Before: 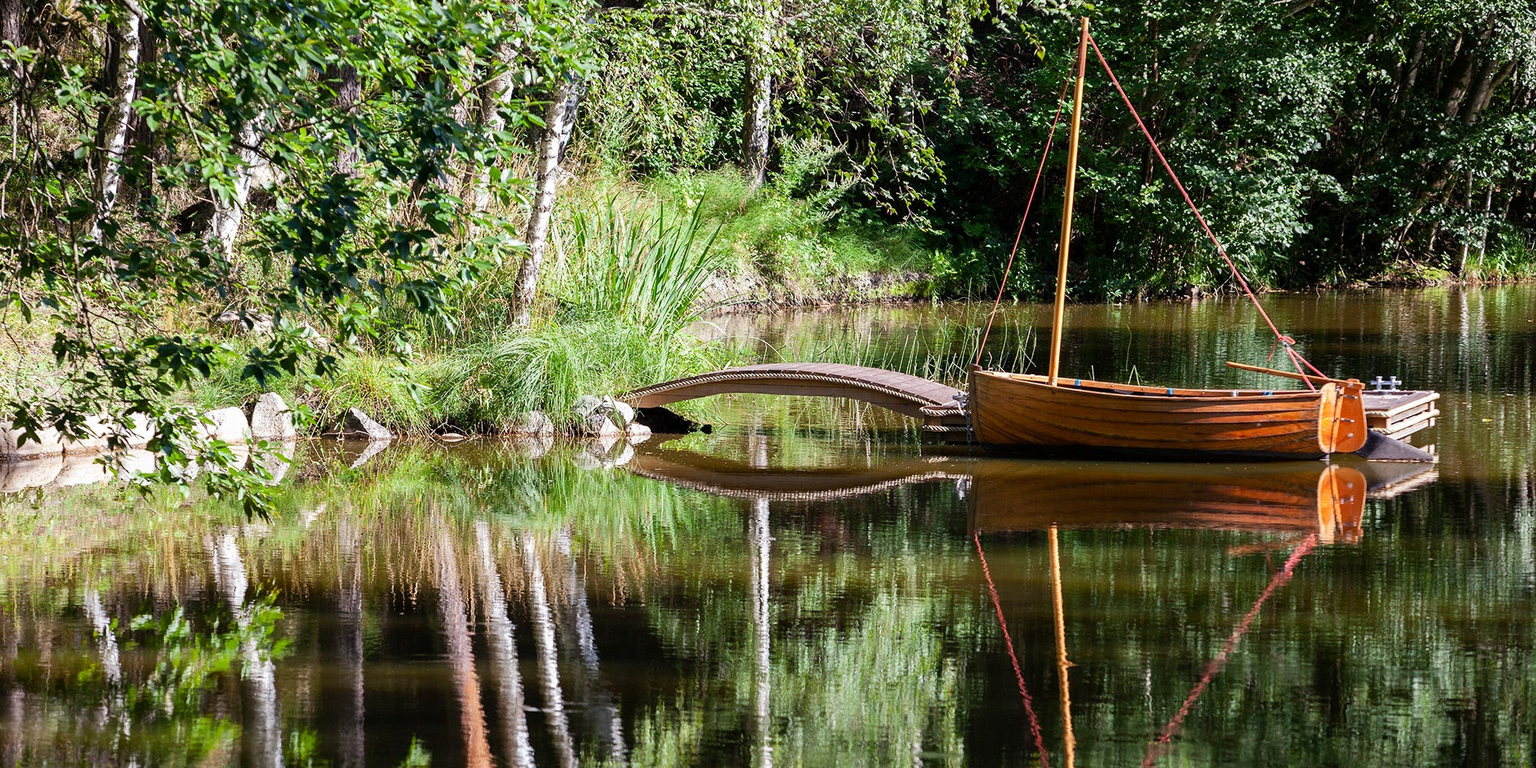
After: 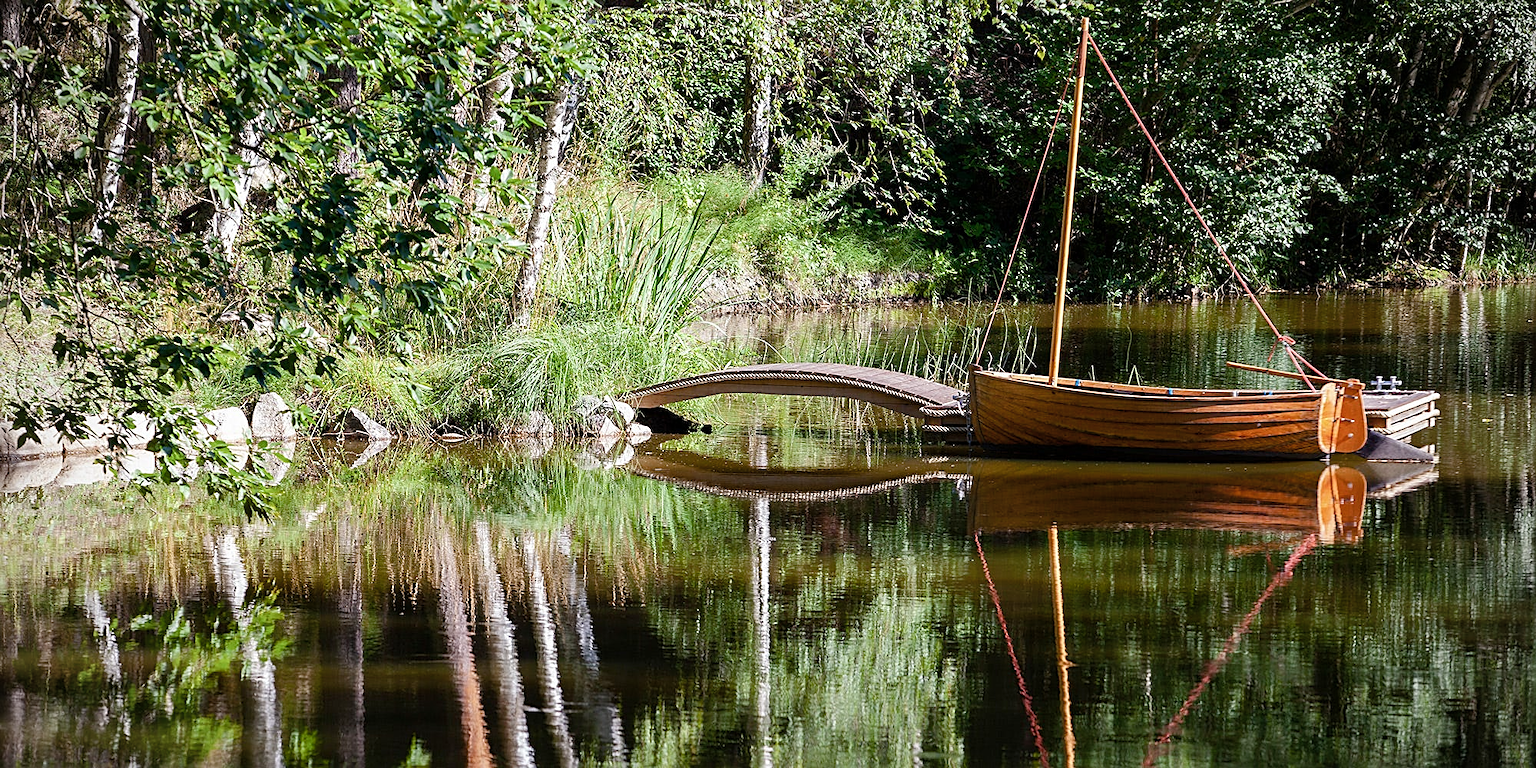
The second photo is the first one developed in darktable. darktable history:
vignetting: fall-off radius 60.92%
sharpen: on, module defaults
color balance rgb: perceptual saturation grading › global saturation 20%, perceptual saturation grading › highlights -25%, perceptual saturation grading › shadows 25%
contrast brightness saturation: saturation -0.17
